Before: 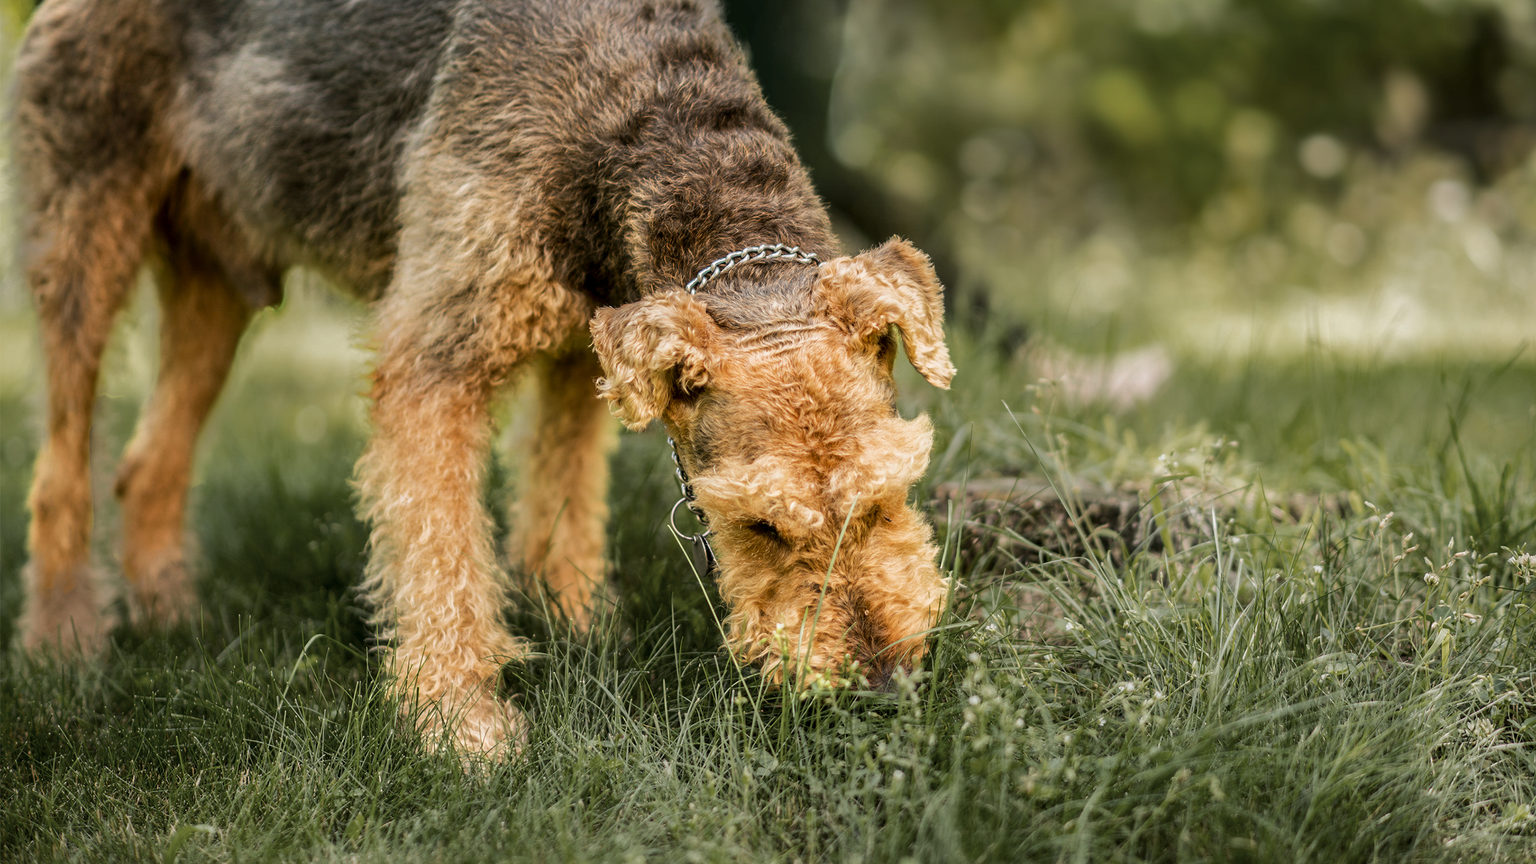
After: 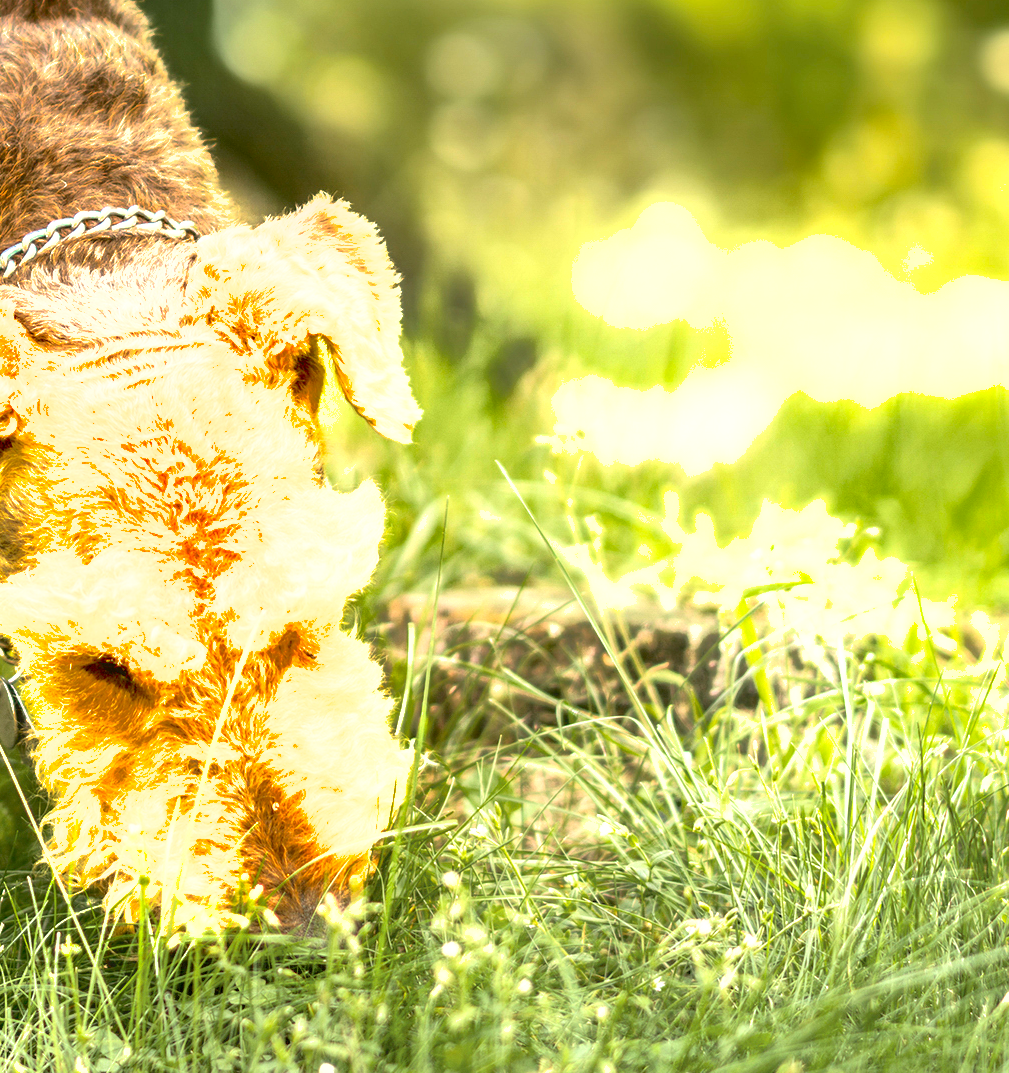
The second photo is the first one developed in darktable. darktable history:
shadows and highlights: on, module defaults
contrast equalizer: octaves 7, y [[0.6 ×6], [0.55 ×6], [0 ×6], [0 ×6], [0 ×6]], mix -0.996
contrast brightness saturation: contrast 0.181, saturation 0.309
local contrast: on, module defaults
crop: left 45.406%, top 13.588%, right 14.233%, bottom 10.088%
exposure: black level correction 0.001, exposure 1.832 EV, compensate highlight preservation false
